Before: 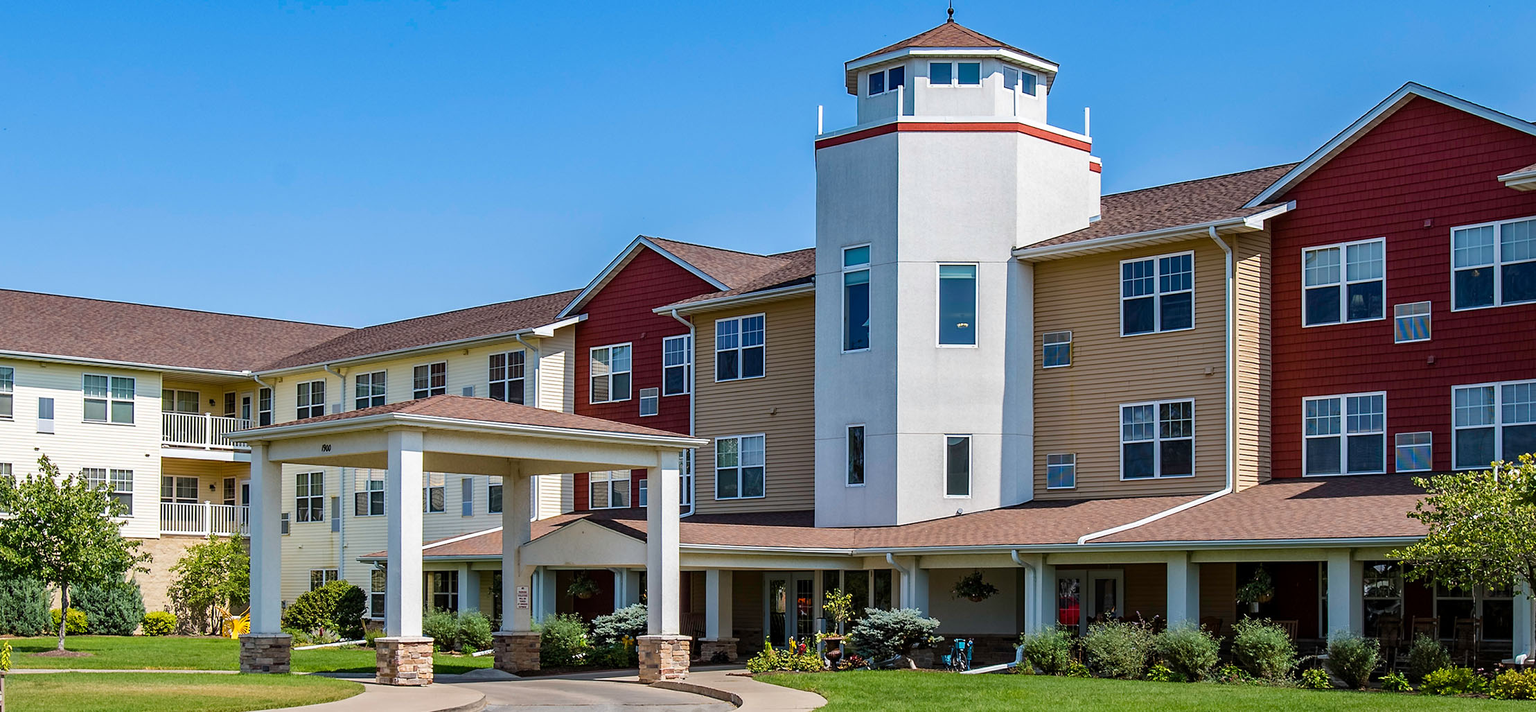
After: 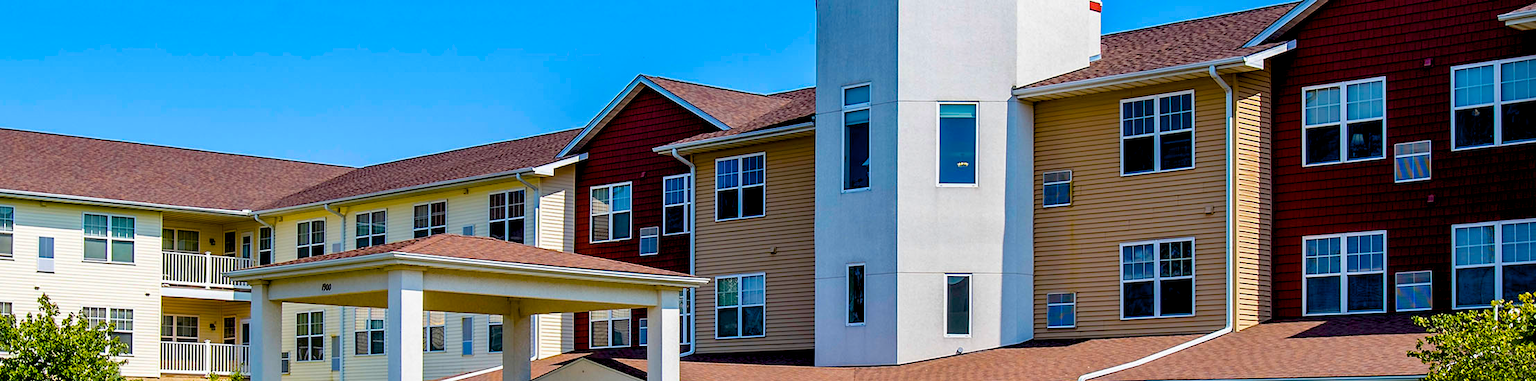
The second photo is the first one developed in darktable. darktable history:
color balance rgb: shadows lift › chroma 2.987%, shadows lift › hue 277.84°, power › hue 71.47°, global offset › luminance -1.445%, perceptual saturation grading › global saturation 49.925%, global vibrance 20%
crop and rotate: top 22.623%, bottom 23.644%
